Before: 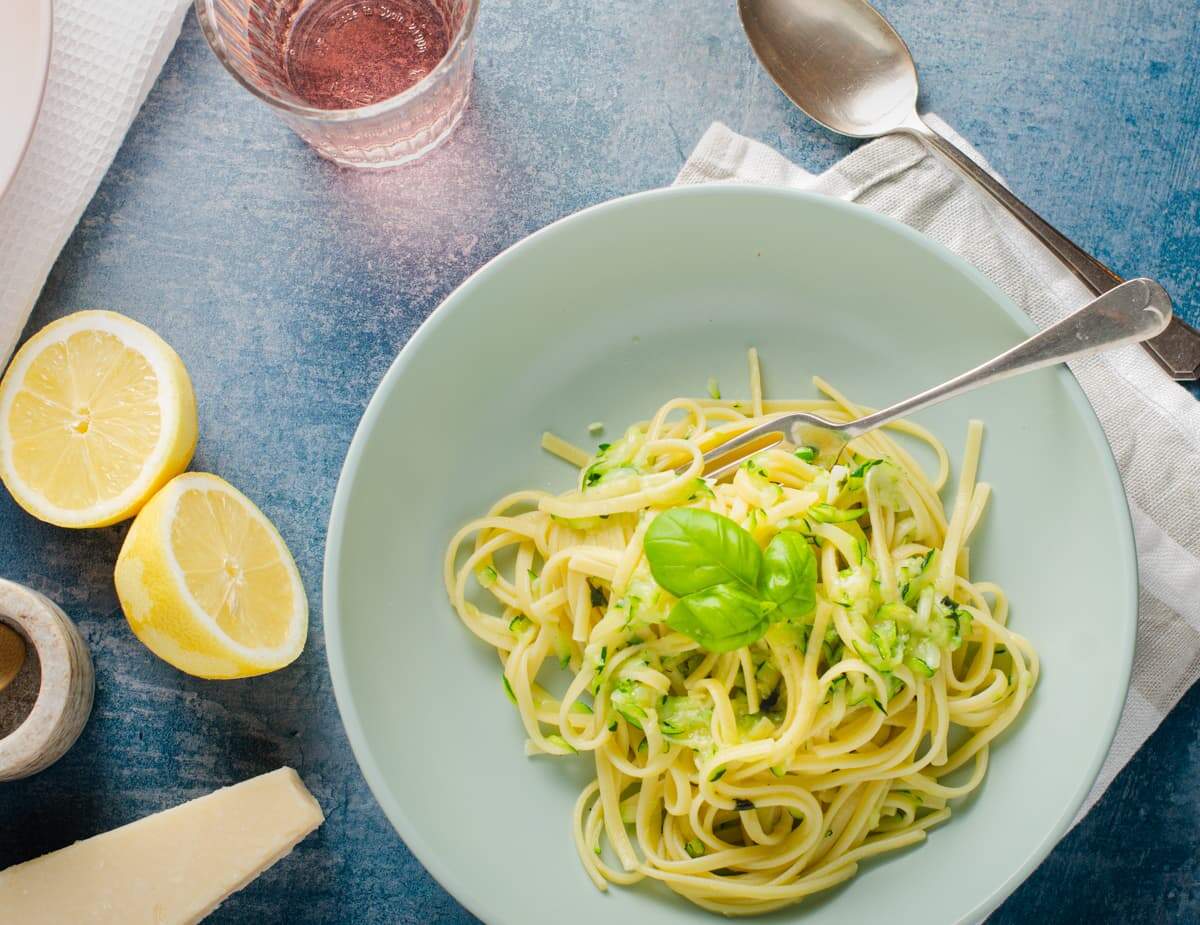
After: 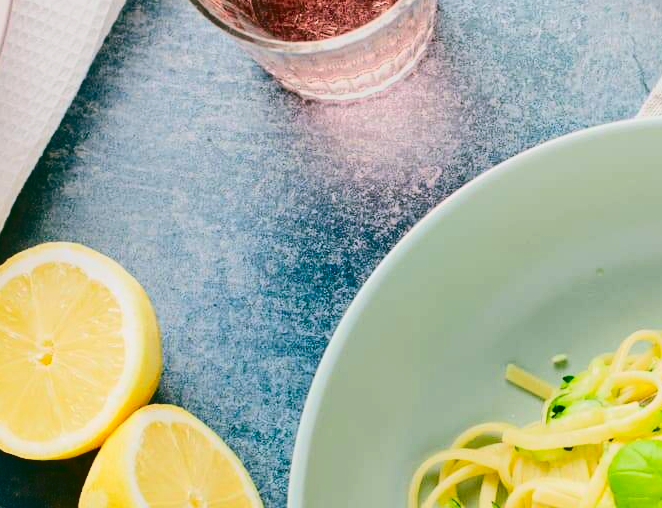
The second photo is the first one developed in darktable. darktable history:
contrast brightness saturation: contrast 0.216, brightness -0.193, saturation 0.242
crop and rotate: left 3.027%, top 7.423%, right 41.734%, bottom 37.645%
tone curve: curves: ch0 [(0, 0) (0.003, 0.077) (0.011, 0.078) (0.025, 0.078) (0.044, 0.08) (0.069, 0.088) (0.1, 0.102) (0.136, 0.12) (0.177, 0.148) (0.224, 0.191) (0.277, 0.261) (0.335, 0.335) (0.399, 0.419) (0.468, 0.522) (0.543, 0.611) (0.623, 0.702) (0.709, 0.779) (0.801, 0.855) (0.898, 0.918) (1, 1)], color space Lab, independent channels, preserve colors none
color balance rgb: shadows lift › chroma 11.664%, shadows lift › hue 133.39°, perceptual saturation grading › global saturation -0.143%, contrast -9.477%
